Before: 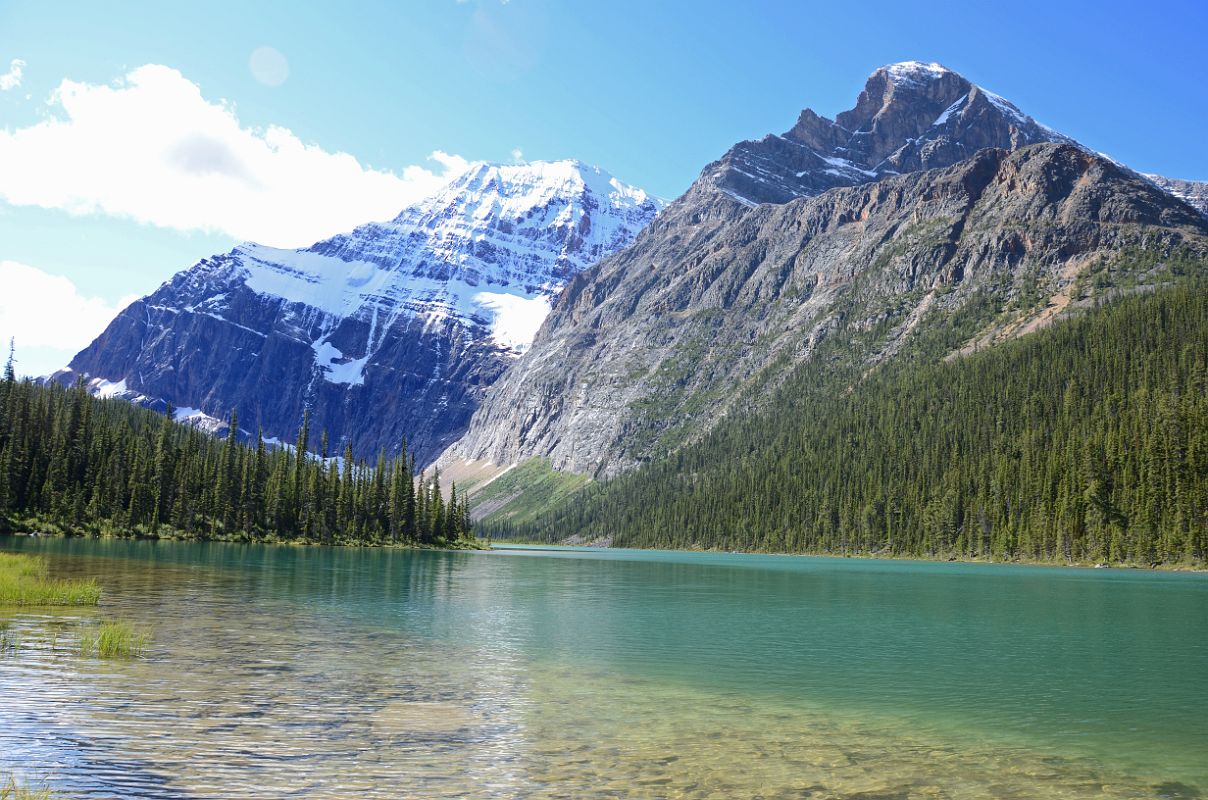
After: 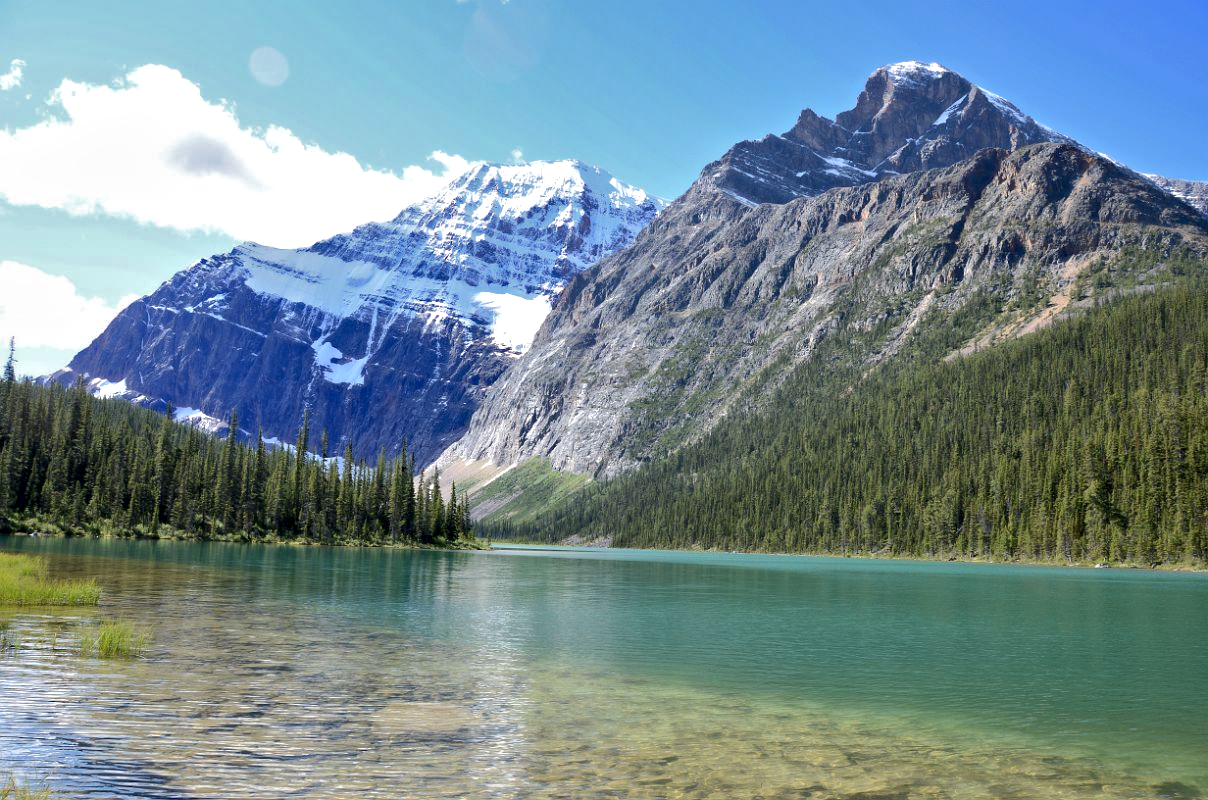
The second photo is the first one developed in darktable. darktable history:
tone equalizer: on, module defaults
contrast equalizer: y [[0.513, 0.565, 0.608, 0.562, 0.512, 0.5], [0.5 ×6], [0.5, 0.5, 0.5, 0.528, 0.598, 0.658], [0 ×6], [0 ×6]]
shadows and highlights: on, module defaults
